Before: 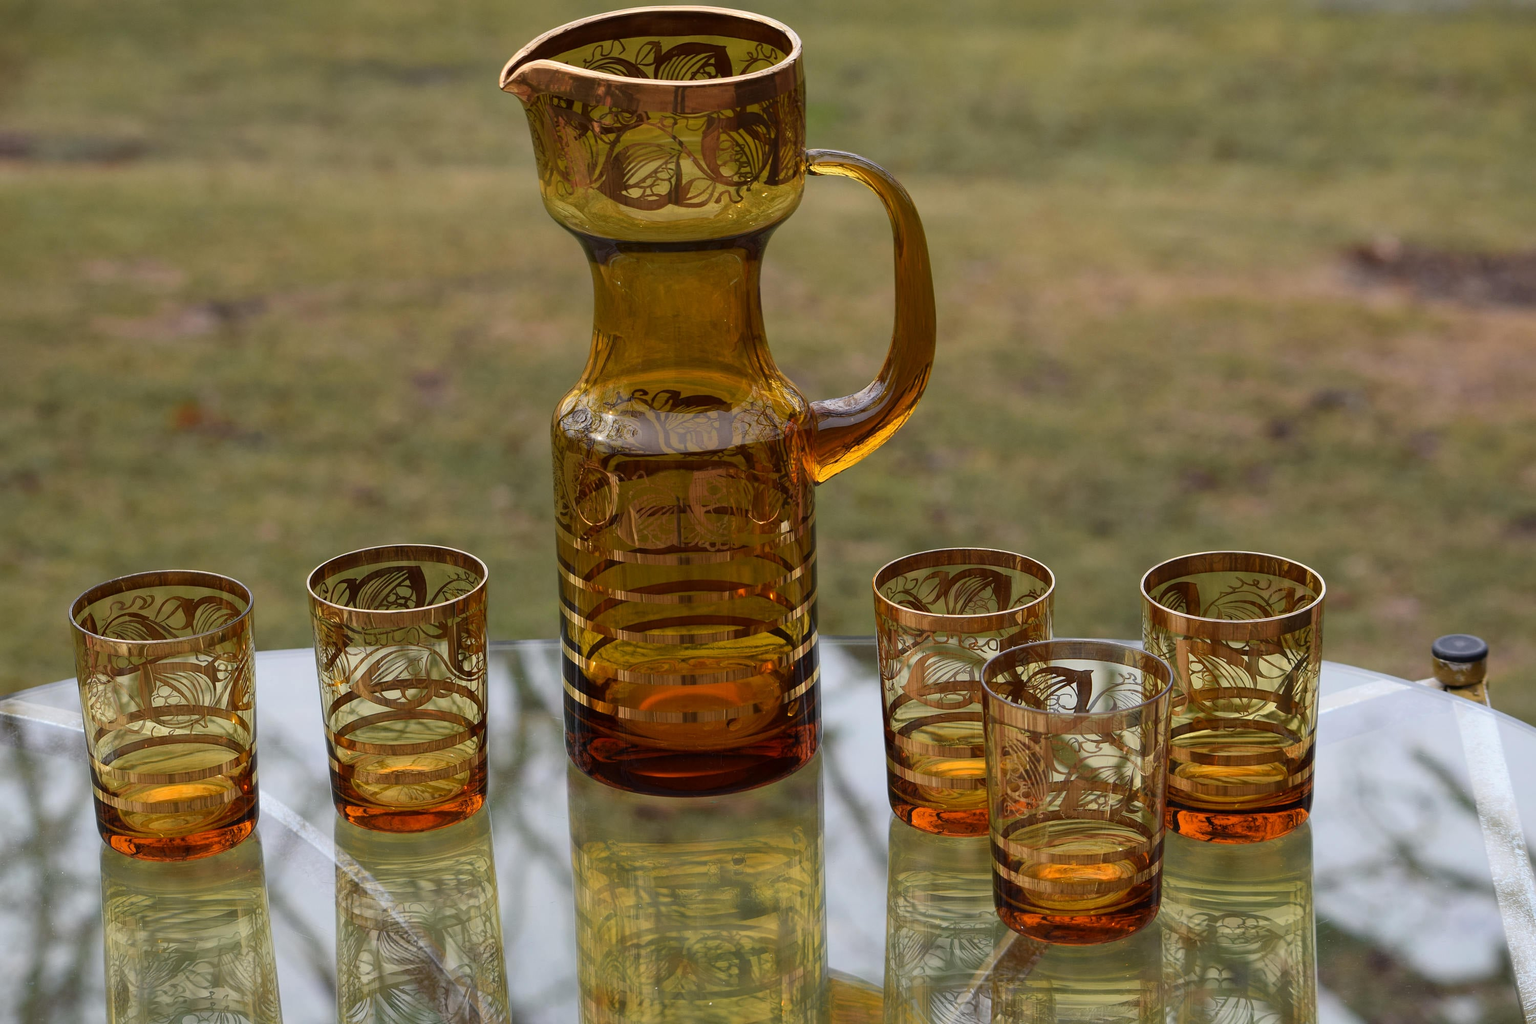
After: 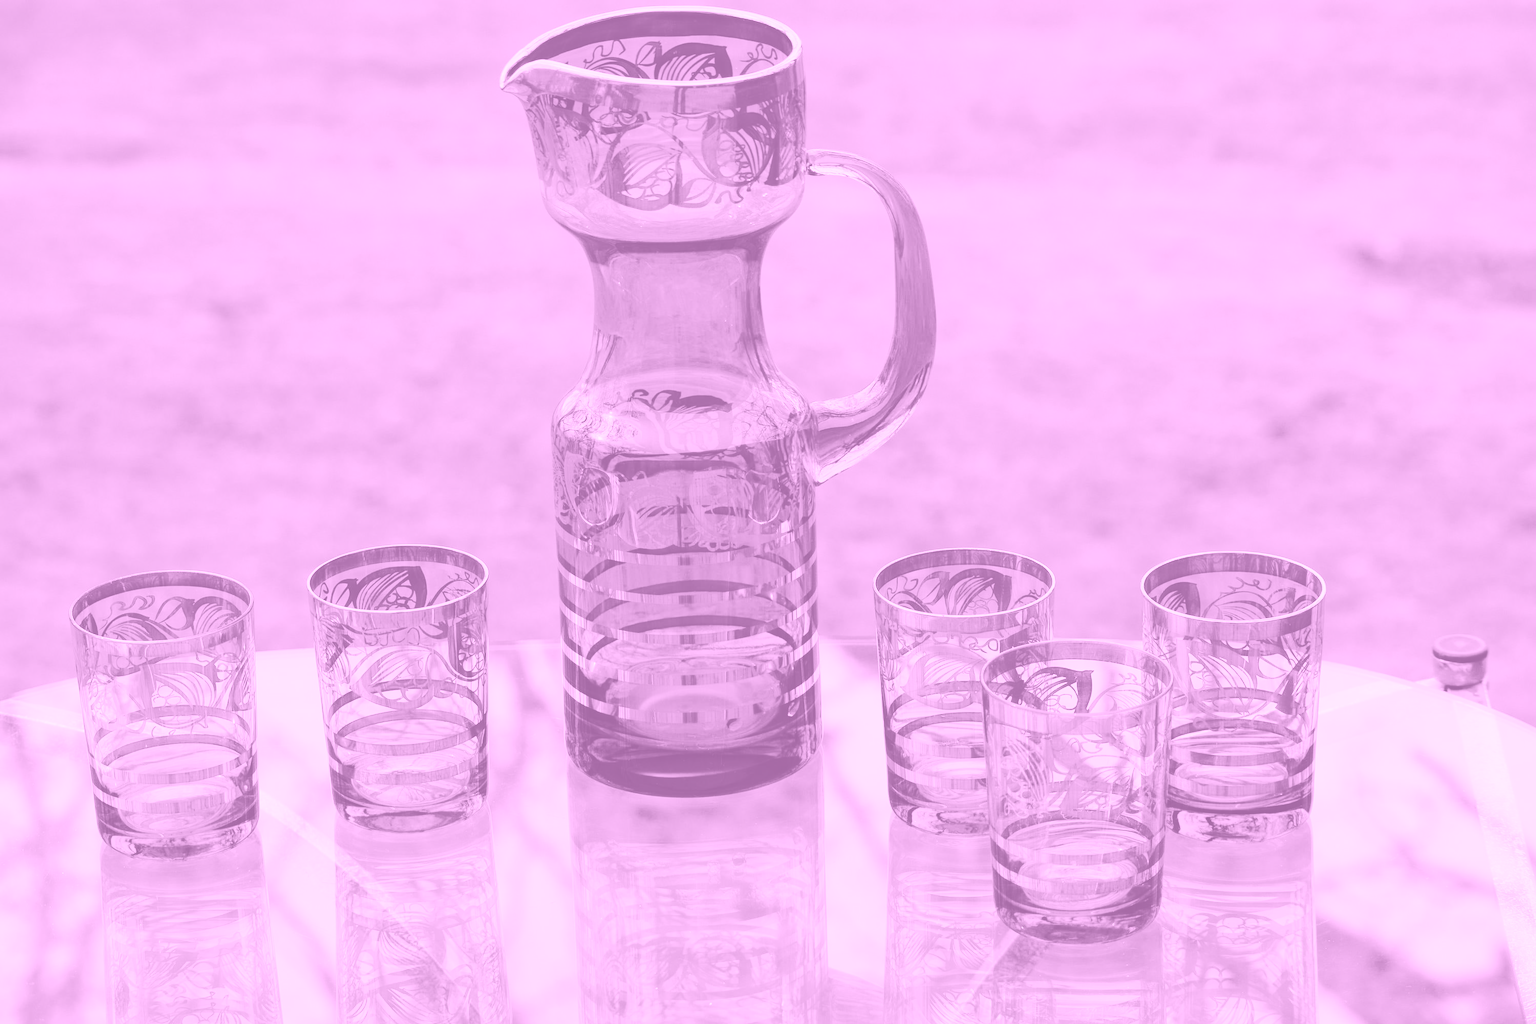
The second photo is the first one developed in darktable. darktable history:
colorize: hue 331.2°, saturation 75%, source mix 30.28%, lightness 70.52%, version 1
exposure: black level correction 0.04, exposure 0.5 EV, compensate highlight preservation false
